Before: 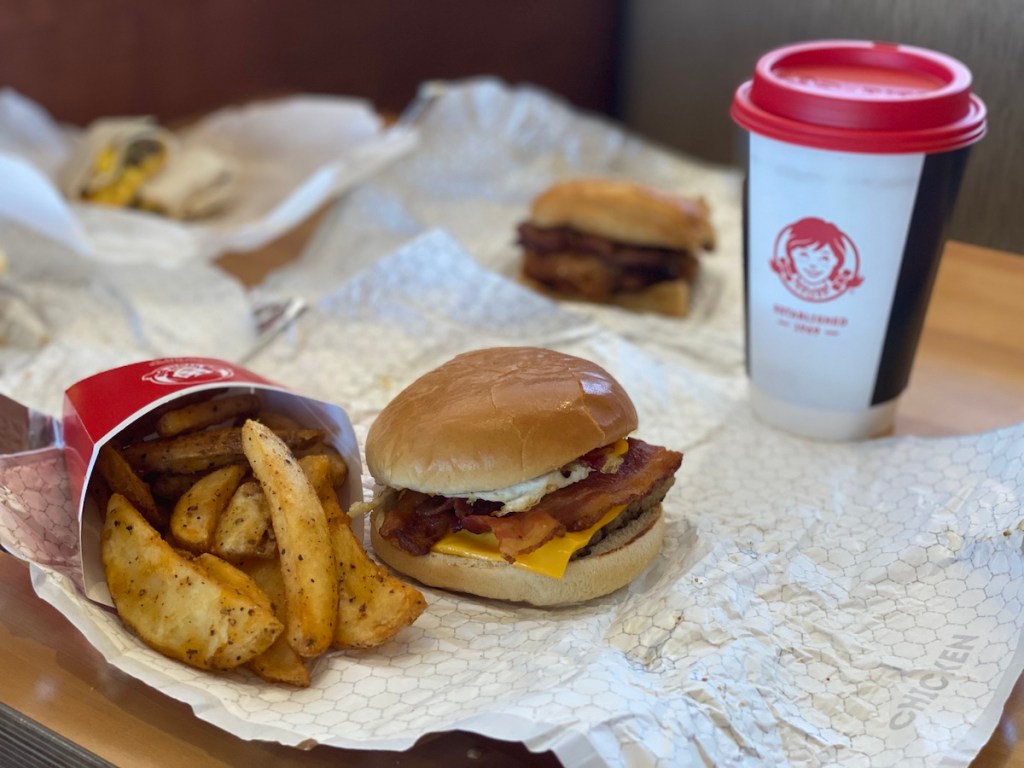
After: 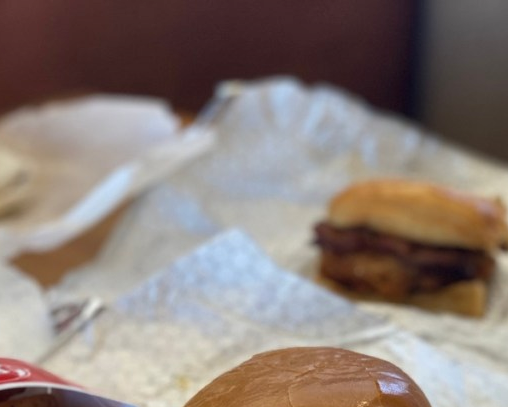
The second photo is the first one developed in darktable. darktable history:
shadows and highlights: shadows 52.9, soften with gaussian
crop: left 19.893%, right 30.469%, bottom 46.957%
